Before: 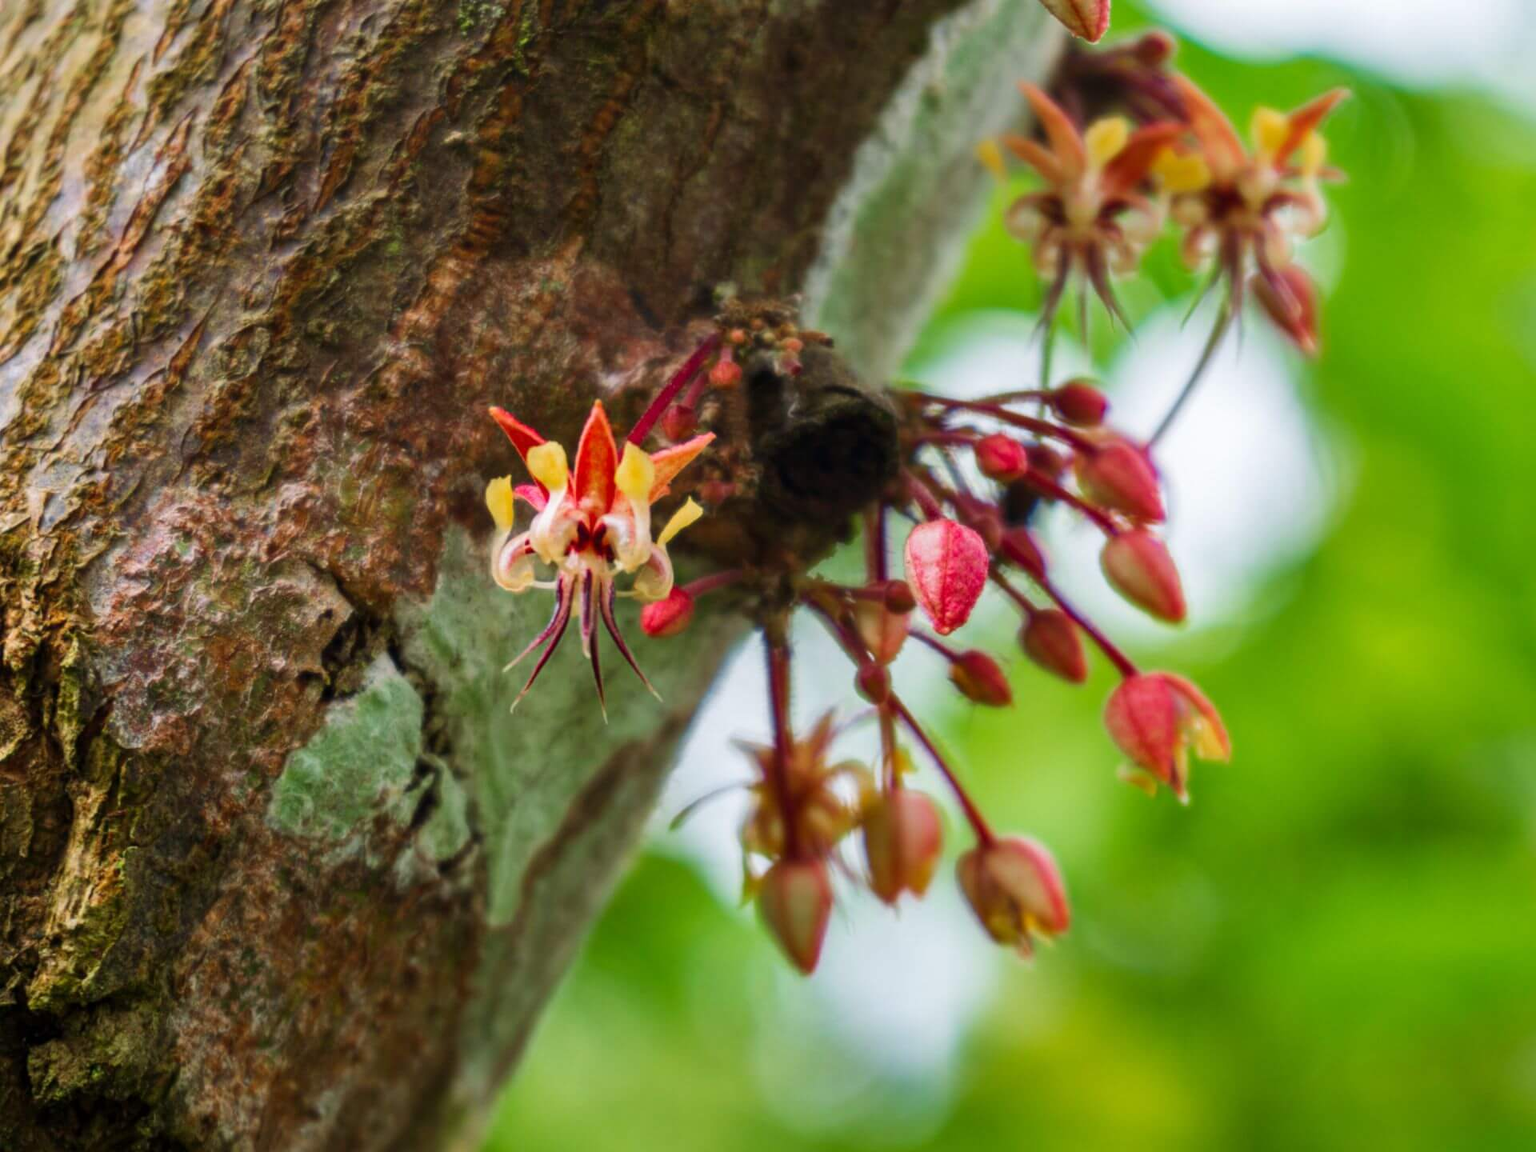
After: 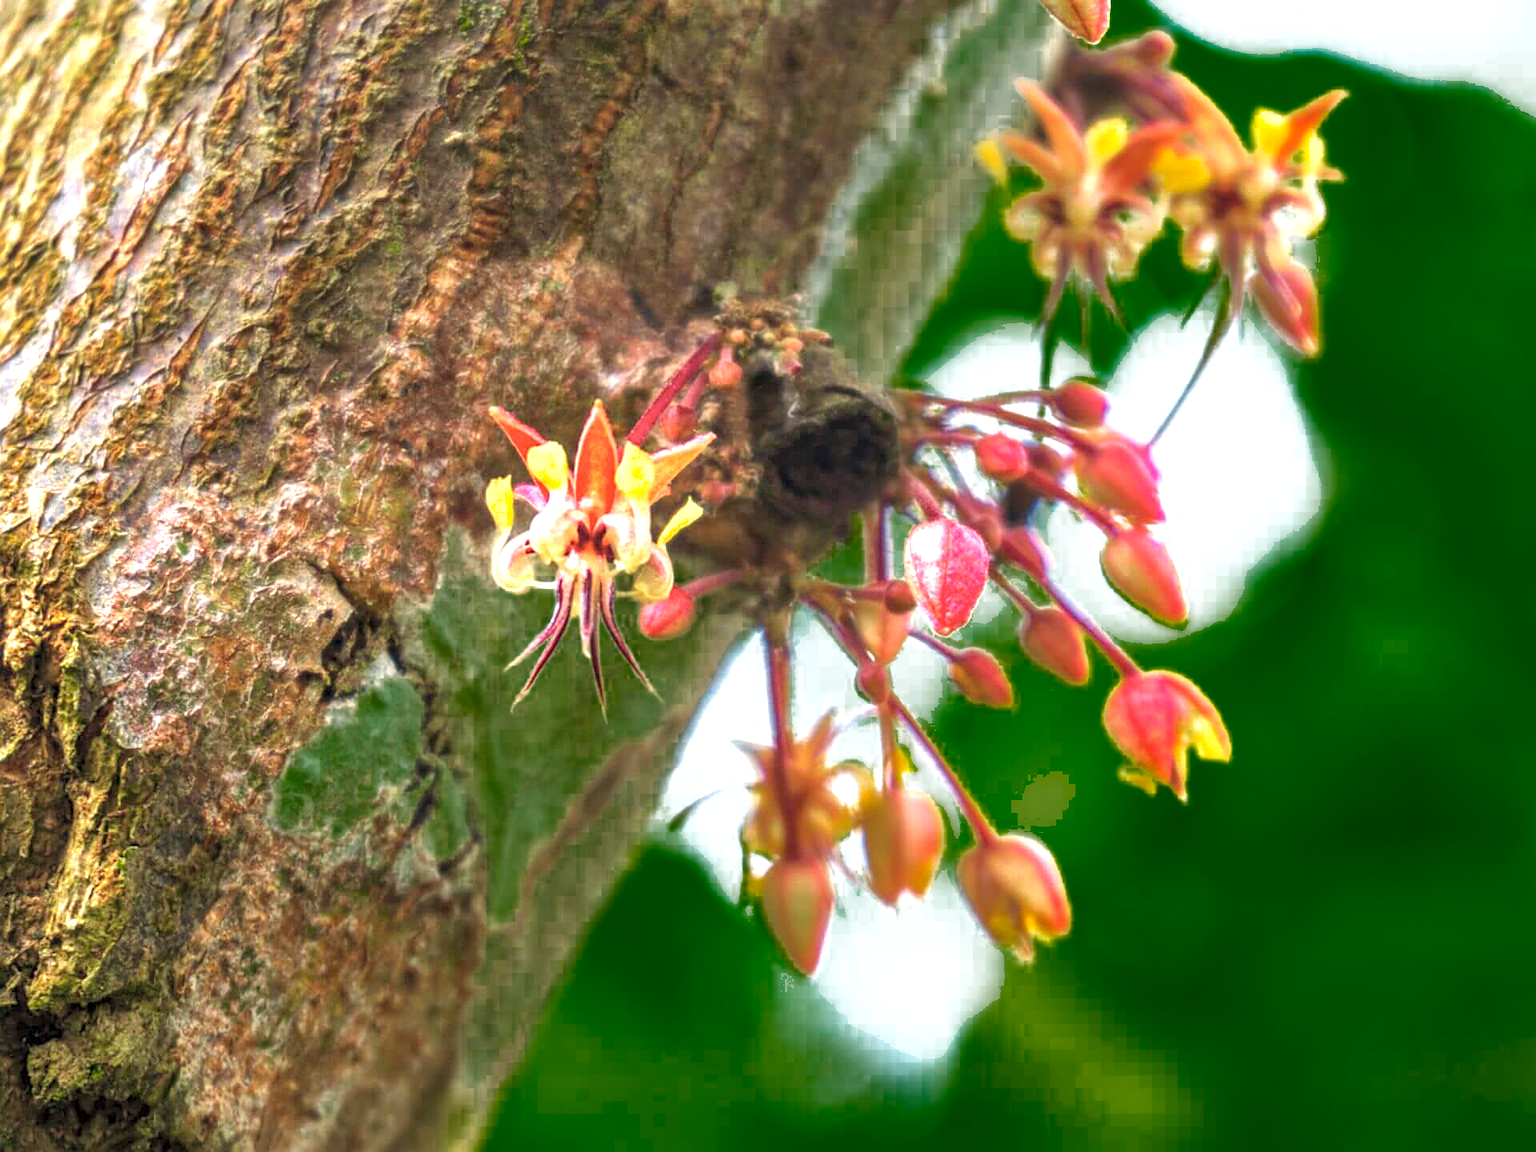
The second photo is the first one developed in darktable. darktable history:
local contrast: on, module defaults
sharpen: on, module defaults
shadows and highlights: on, module defaults
color zones: curves: ch0 [(0.25, 0.5) (0.347, 0.092) (0.75, 0.5)]; ch1 [(0.25, 0.5) (0.33, 0.51) (0.75, 0.5)]
tone equalizer: on, module defaults
exposure: black level correction 0, exposure 0.95 EV, compensate exposure bias true, compensate highlight preservation false
contrast brightness saturation: brightness 0.13
